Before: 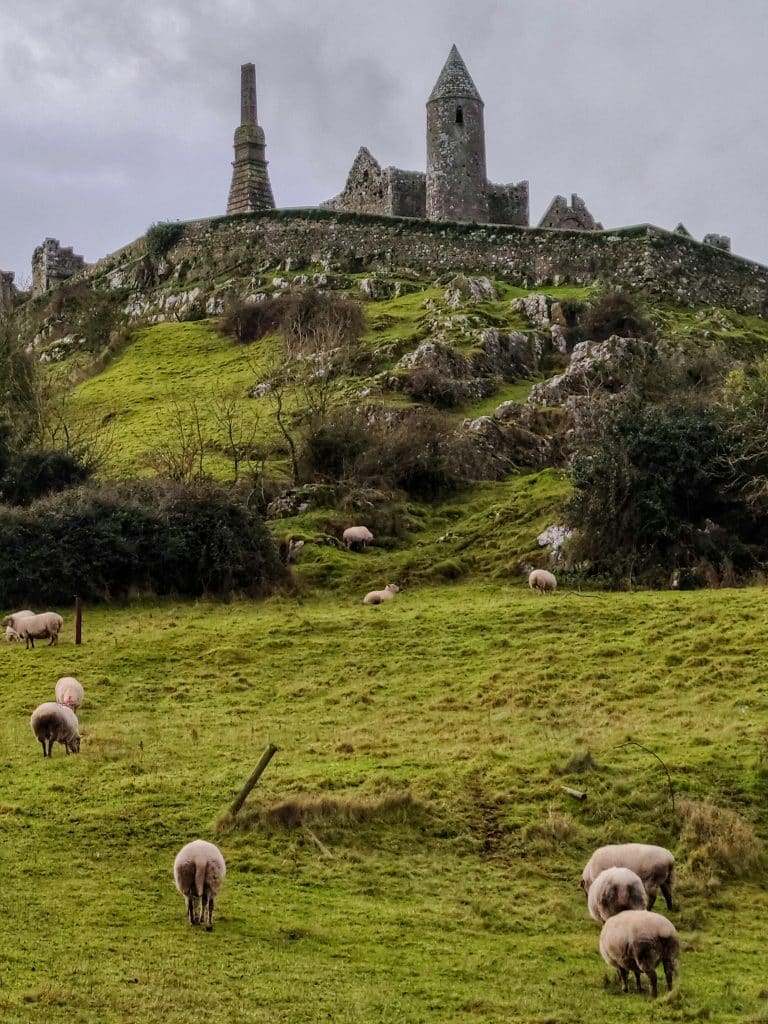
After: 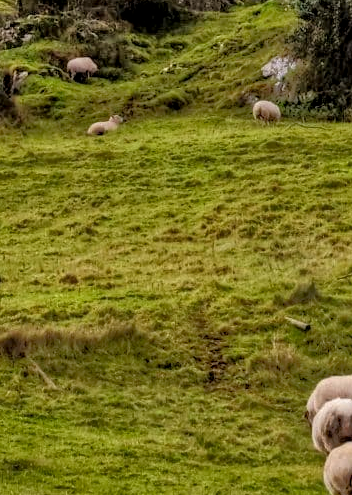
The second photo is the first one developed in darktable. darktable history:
color correction: saturation 1.11
local contrast: on, module defaults
crop: left 35.976%, top 45.819%, right 18.162%, bottom 5.807%
tone equalizer: -8 EV -0.528 EV, -7 EV -0.319 EV, -6 EV -0.083 EV, -5 EV 0.413 EV, -4 EV 0.985 EV, -3 EV 0.791 EV, -2 EV -0.01 EV, -1 EV 0.14 EV, +0 EV -0.012 EV, smoothing 1
